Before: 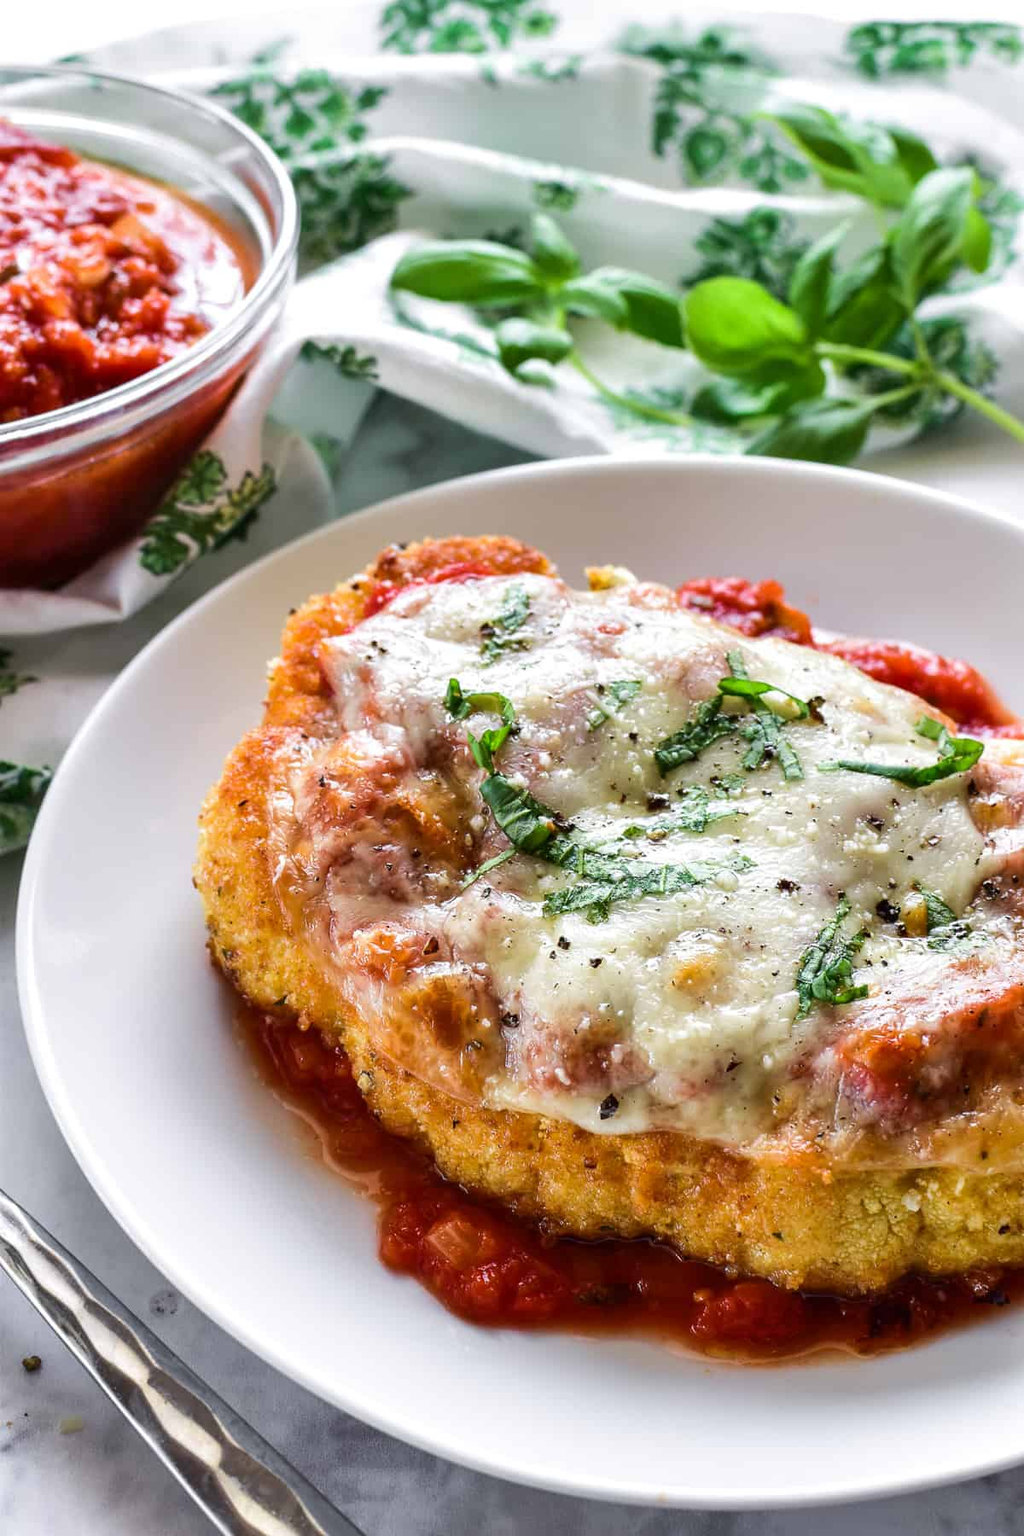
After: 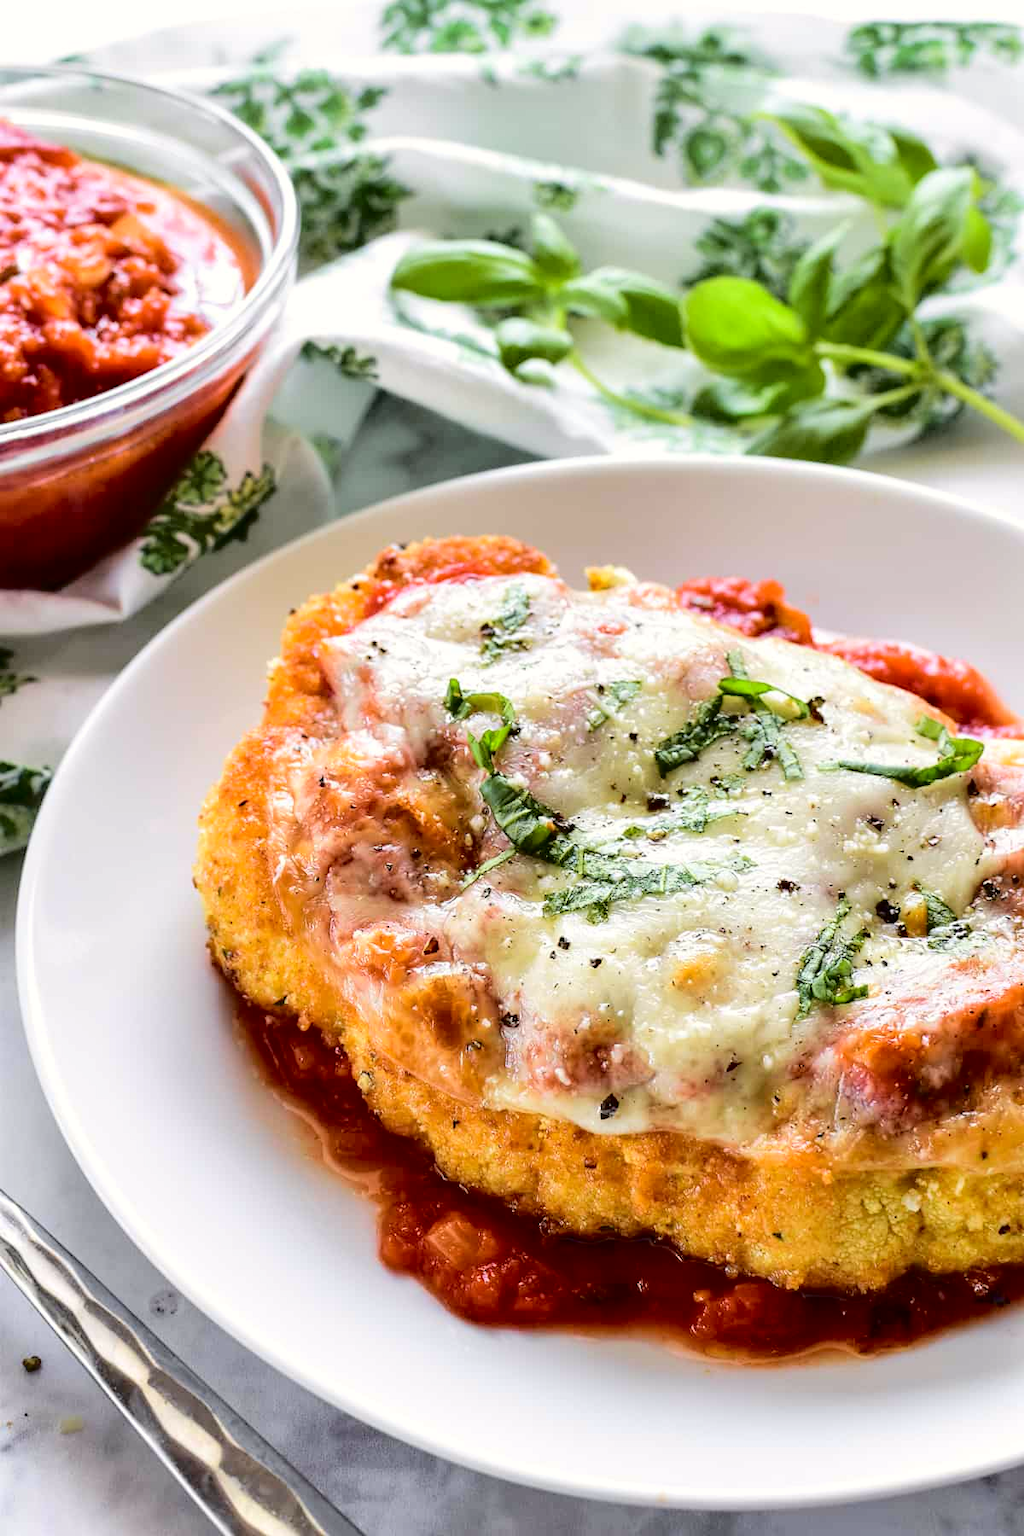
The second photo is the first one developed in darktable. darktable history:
tone curve: curves: ch0 [(0, 0) (0.058, 0.039) (0.168, 0.123) (0.282, 0.327) (0.45, 0.534) (0.676, 0.751) (0.89, 0.919) (1, 1)]; ch1 [(0, 0) (0.094, 0.081) (0.285, 0.299) (0.385, 0.403) (0.447, 0.455) (0.495, 0.496) (0.544, 0.552) (0.589, 0.612) (0.722, 0.728) (1, 1)]; ch2 [(0, 0) (0.257, 0.217) (0.43, 0.421) (0.498, 0.507) (0.531, 0.544) (0.56, 0.579) (0.625, 0.66) (1, 1)], color space Lab, independent channels, preserve colors none
